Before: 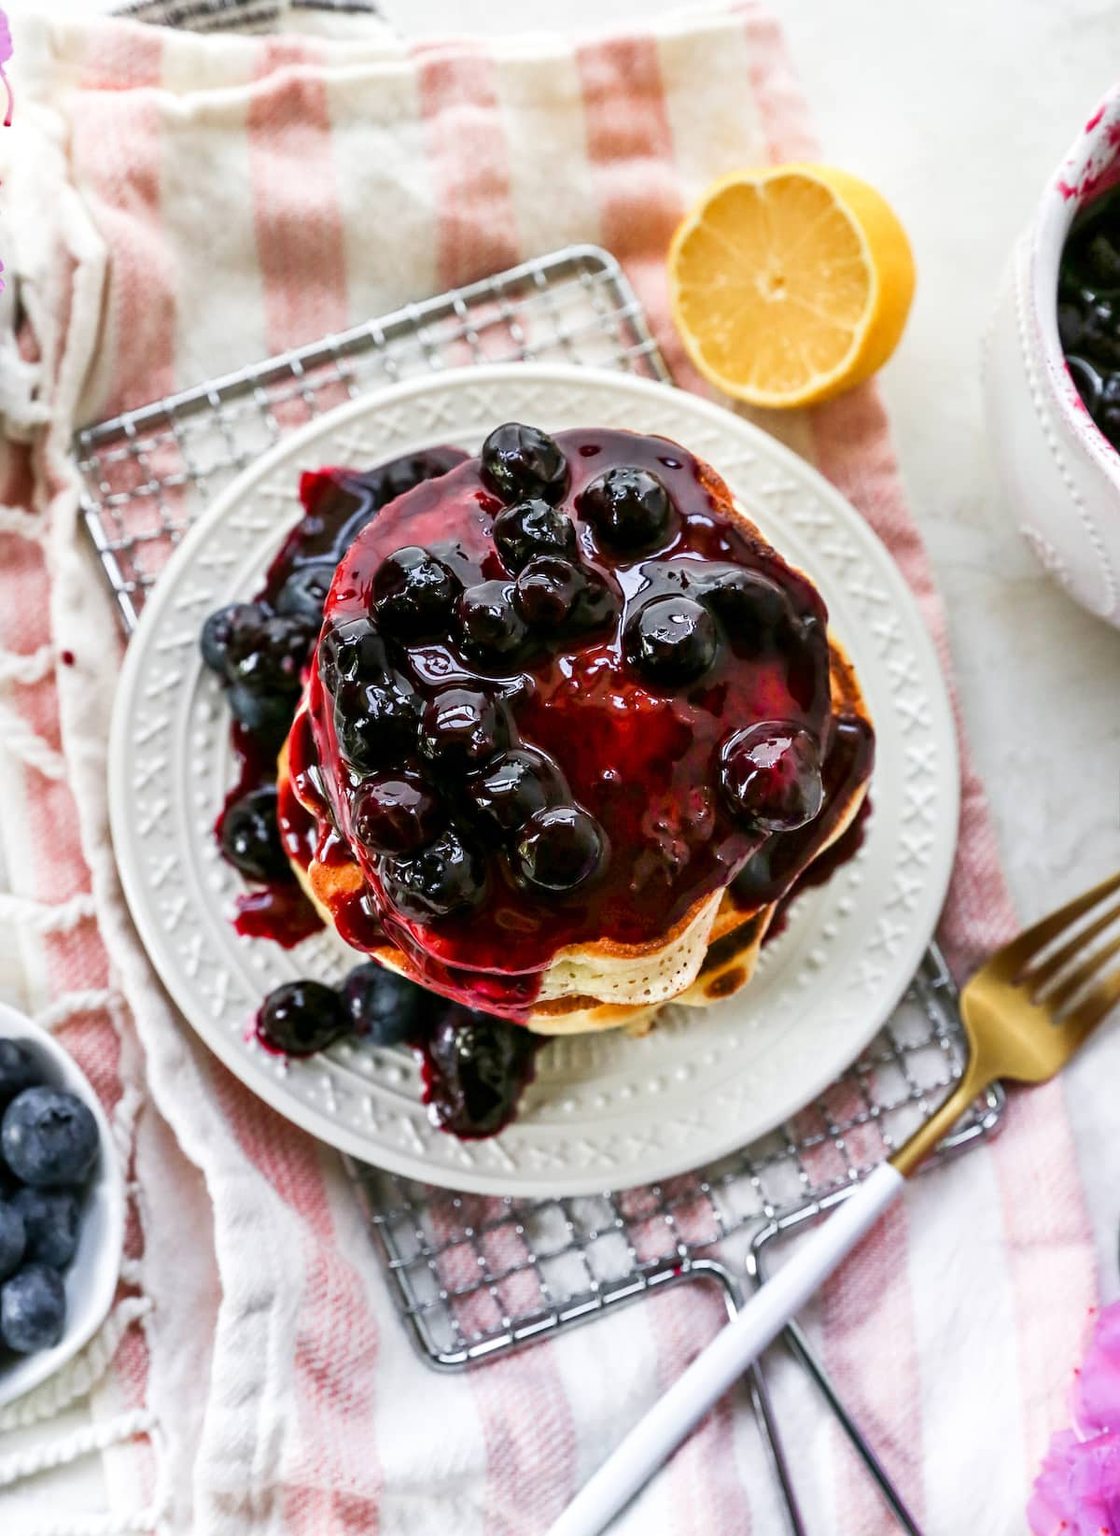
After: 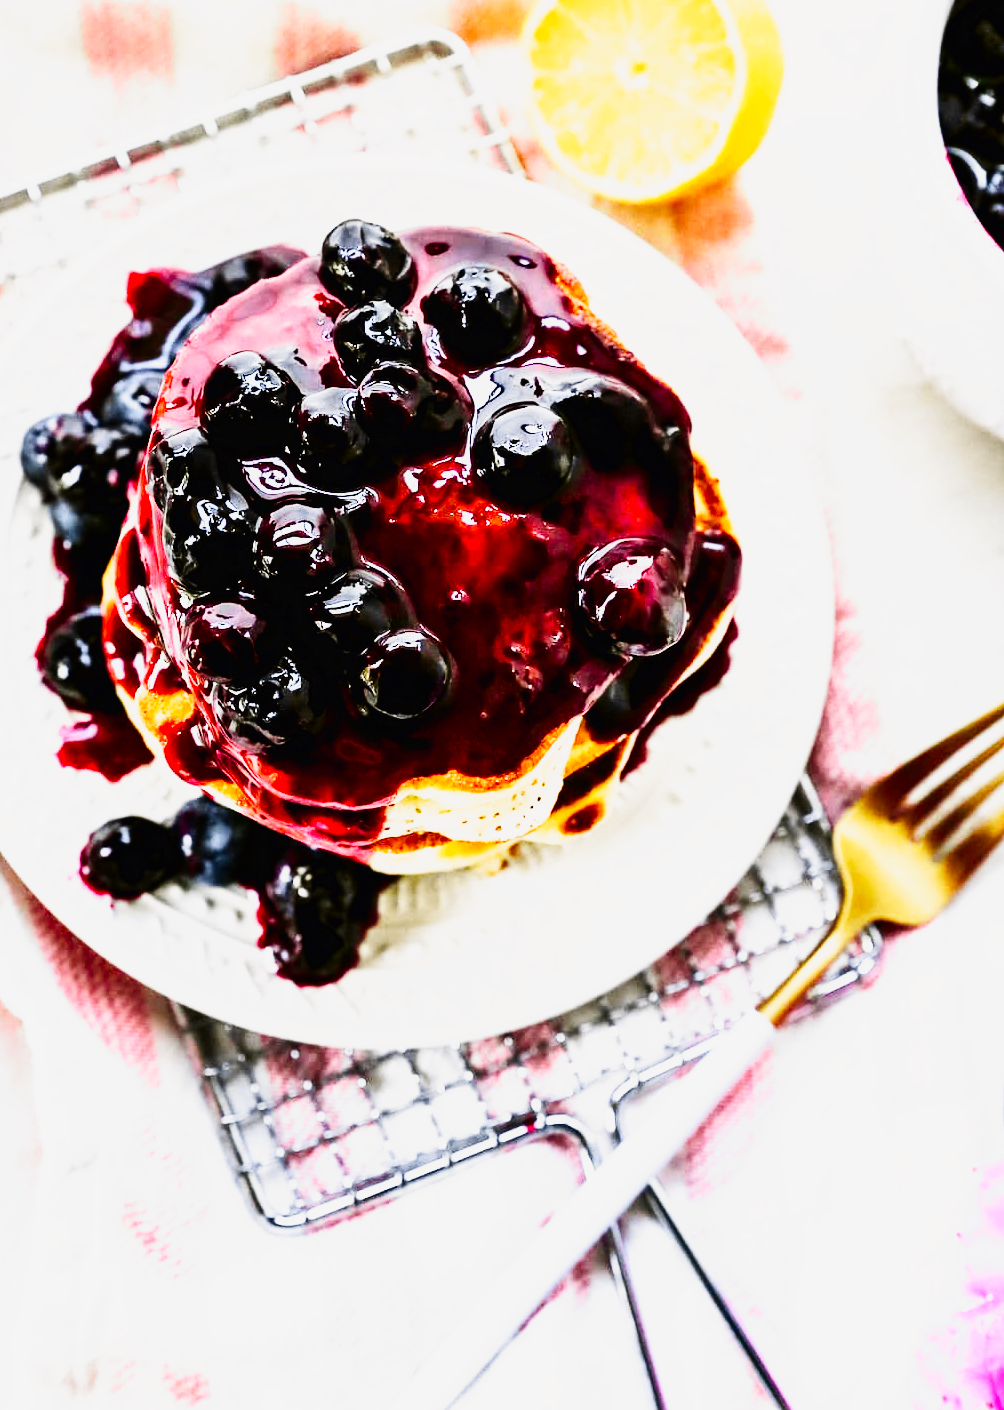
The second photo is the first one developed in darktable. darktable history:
crop: left 16.315%, top 14.246%
tone equalizer: -8 EV -0.75 EV, -7 EV -0.7 EV, -6 EV -0.6 EV, -5 EV -0.4 EV, -3 EV 0.4 EV, -2 EV 0.6 EV, -1 EV 0.7 EV, +0 EV 0.75 EV, edges refinement/feathering 500, mask exposure compensation -1.57 EV, preserve details no
base curve: curves: ch0 [(0, 0.003) (0.001, 0.002) (0.006, 0.004) (0.02, 0.022) (0.048, 0.086) (0.094, 0.234) (0.162, 0.431) (0.258, 0.629) (0.385, 0.8) (0.548, 0.918) (0.751, 0.988) (1, 1)], preserve colors none
exposure: compensate highlight preservation false
tone curve: curves: ch0 [(0, 0) (0.087, 0.054) (0.281, 0.245) (0.532, 0.514) (0.835, 0.818) (0.994, 0.955)]; ch1 [(0, 0) (0.27, 0.195) (0.406, 0.435) (0.452, 0.474) (0.495, 0.5) (0.514, 0.508) (0.537, 0.556) (0.654, 0.689) (1, 1)]; ch2 [(0, 0) (0.269, 0.299) (0.459, 0.441) (0.498, 0.499) (0.523, 0.52) (0.551, 0.549) (0.633, 0.625) (0.659, 0.681) (0.718, 0.764) (1, 1)], color space Lab, independent channels, preserve colors none
